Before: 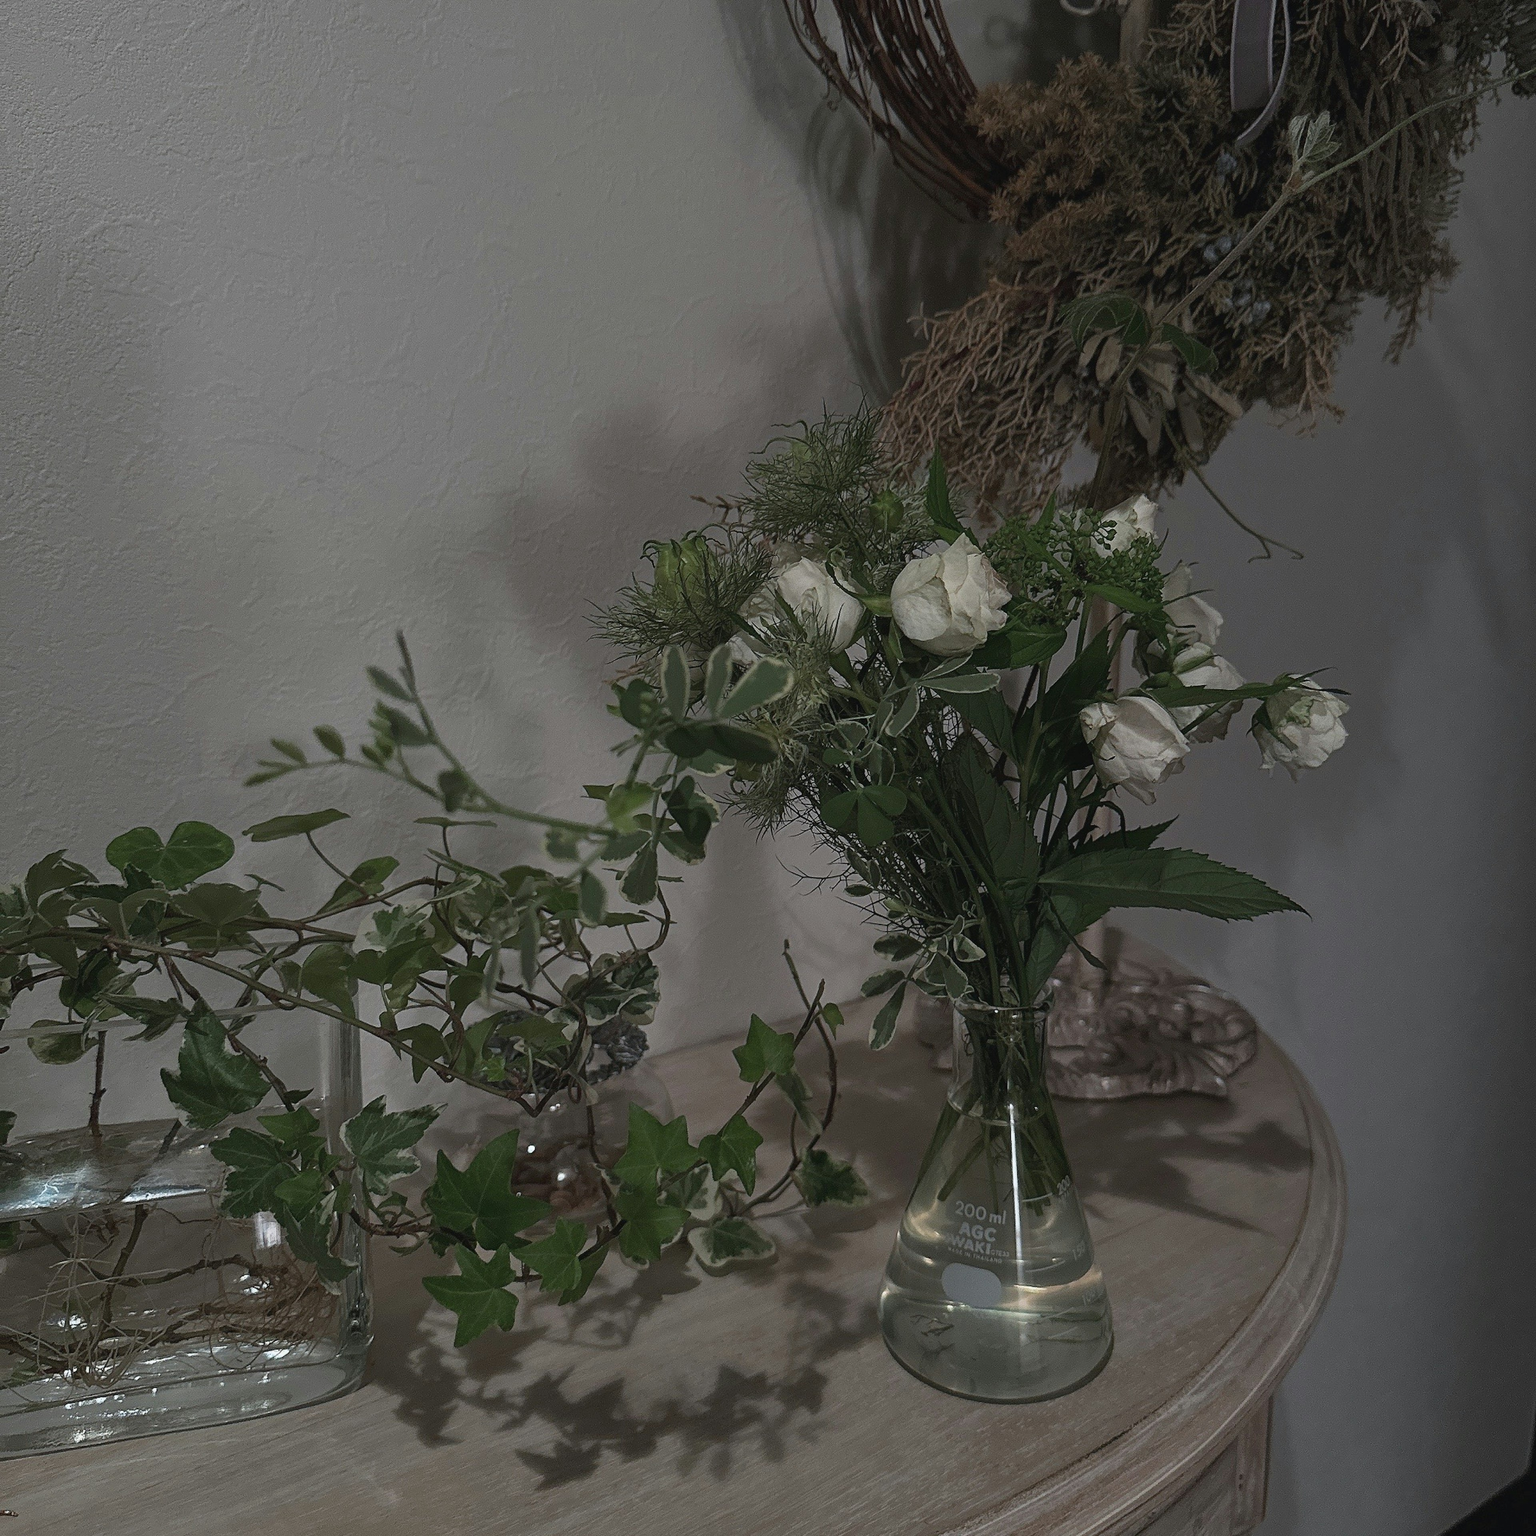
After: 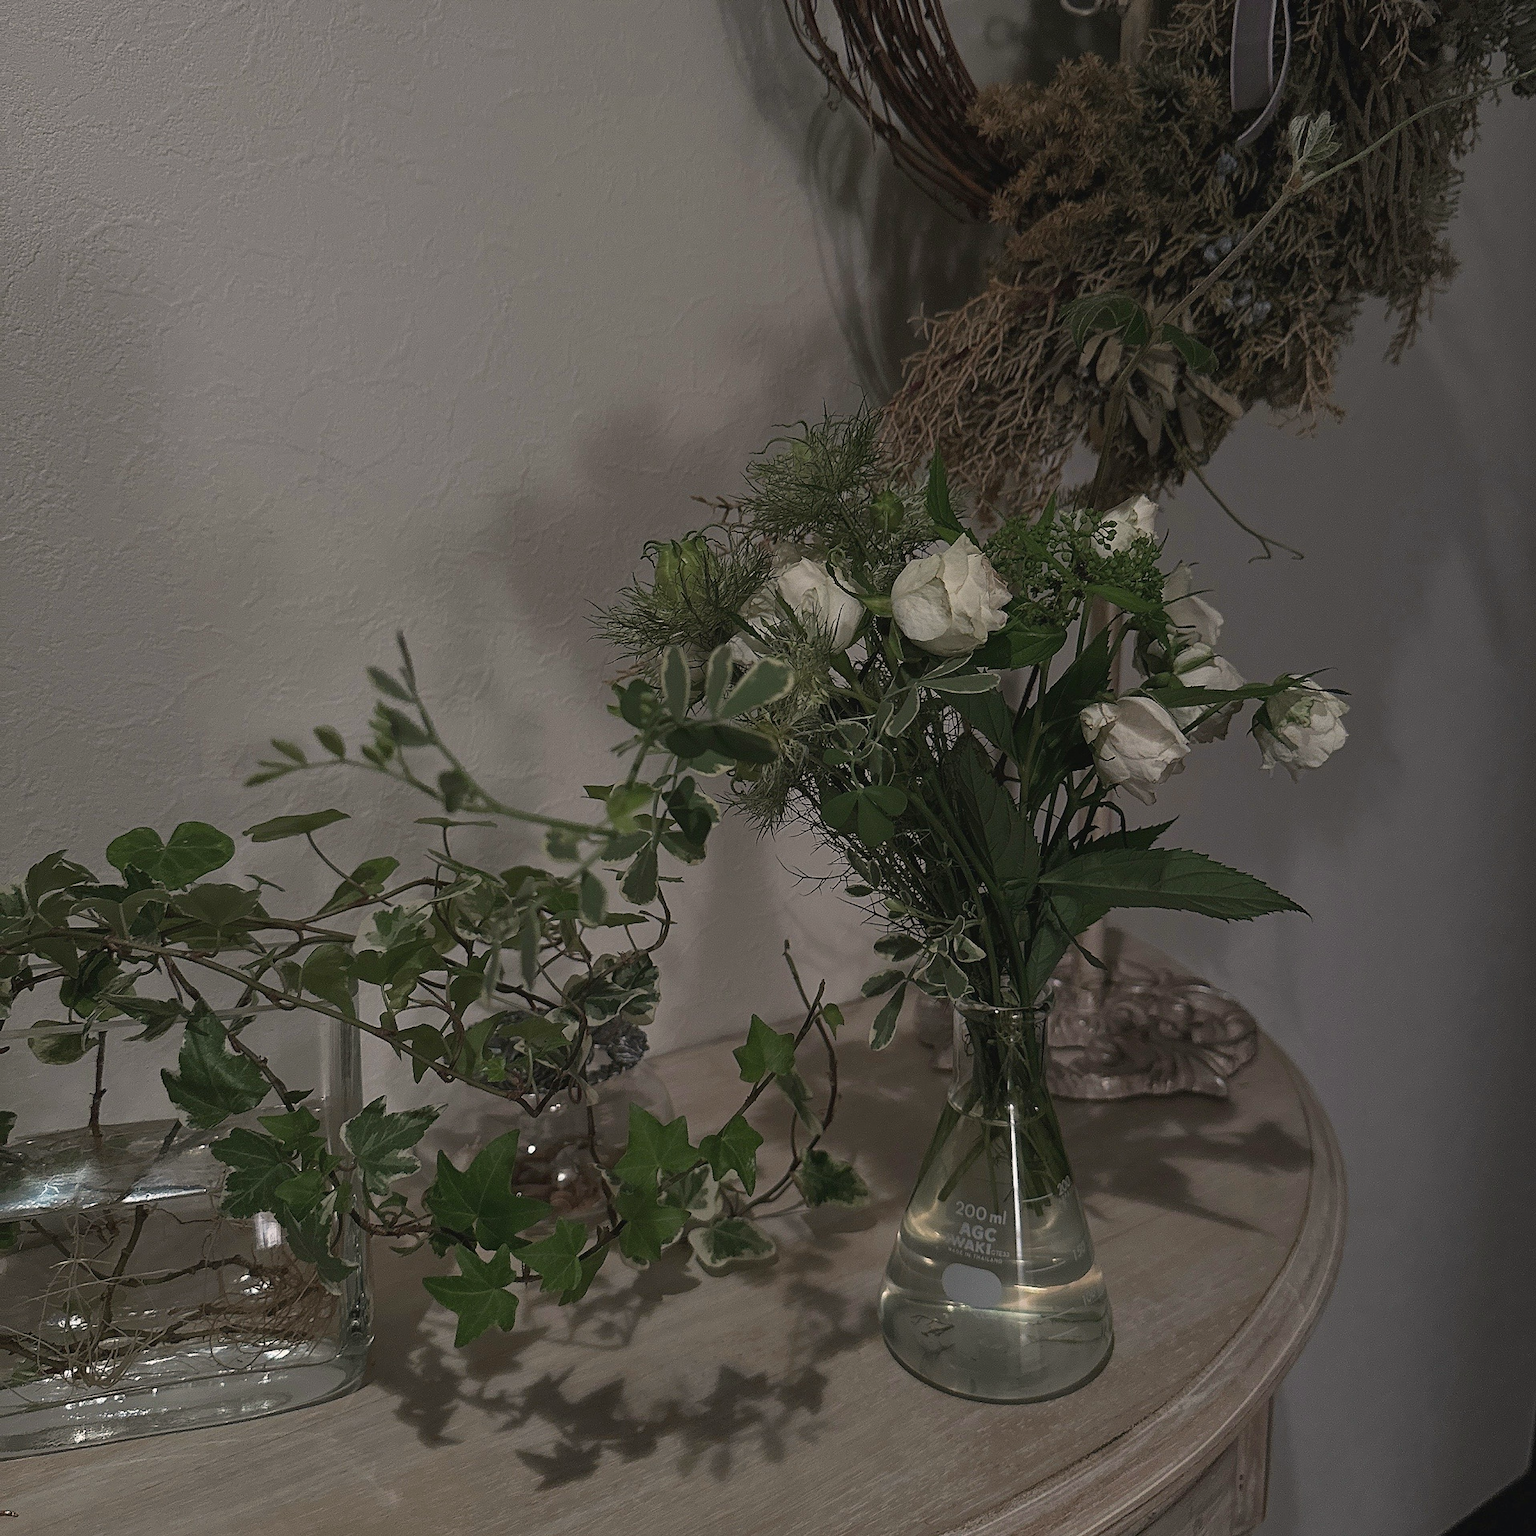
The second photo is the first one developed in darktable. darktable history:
sharpen: amount 0.214
color correction: highlights a* 3.59, highlights b* 5.11
